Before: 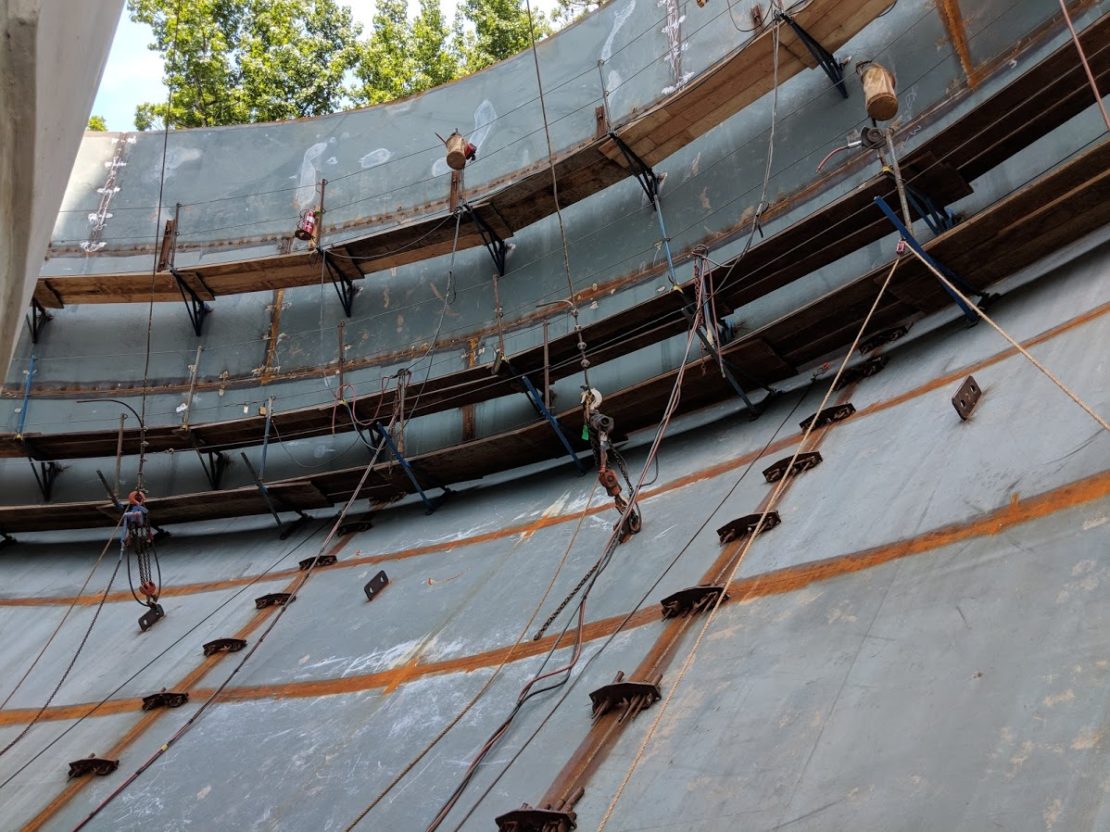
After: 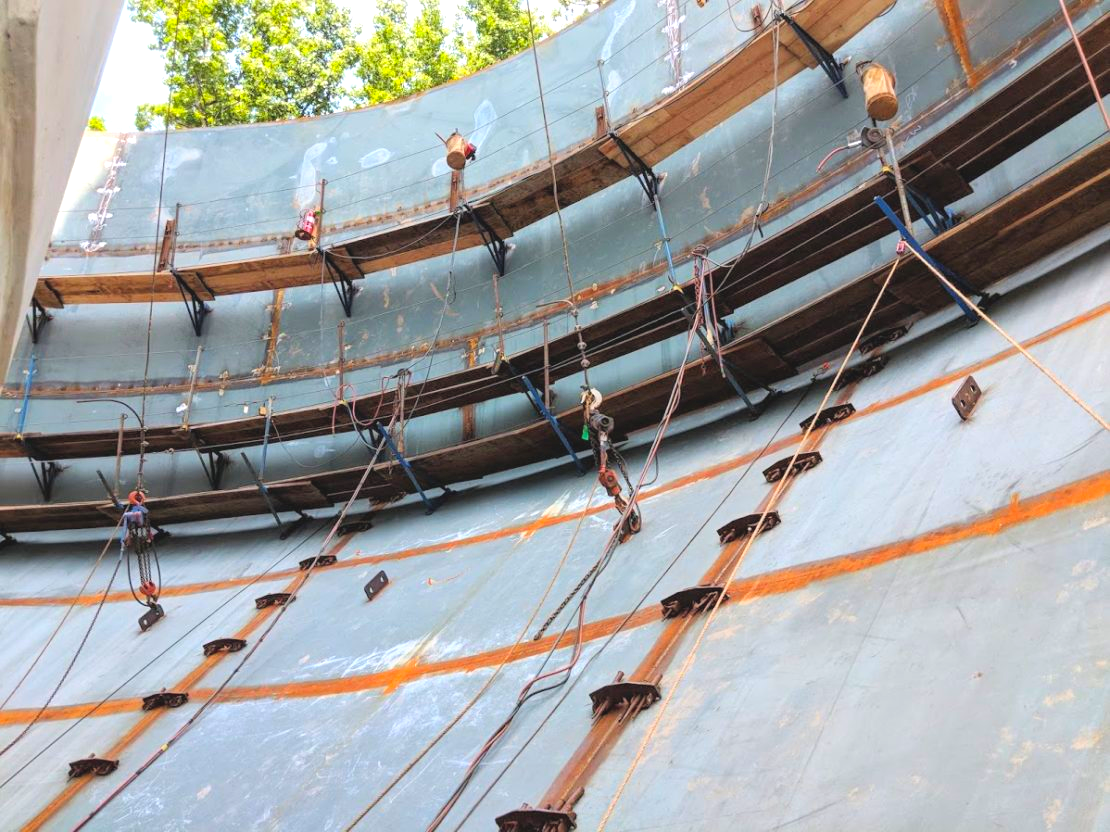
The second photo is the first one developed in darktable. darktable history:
contrast brightness saturation: contrast 0.07, brightness 0.18, saturation 0.4
exposure: black level correction -0.002, exposure 0.708 EV, compensate exposure bias true, compensate highlight preservation false
local contrast: mode bilateral grid, contrast 100, coarseness 100, detail 91%, midtone range 0.2
